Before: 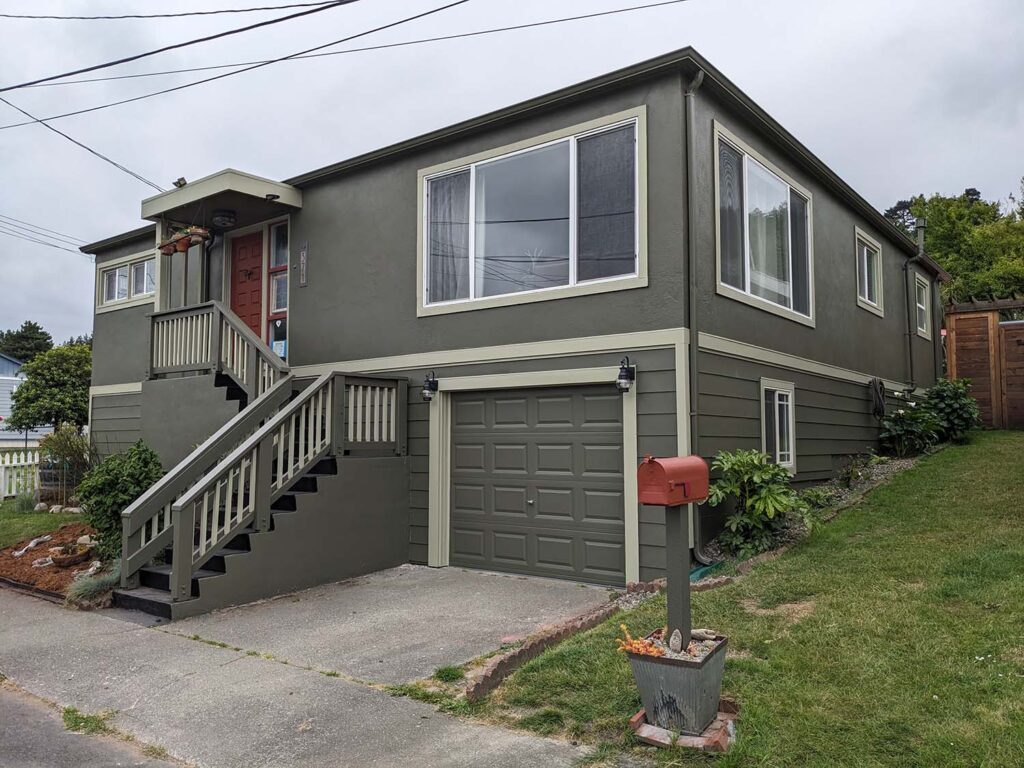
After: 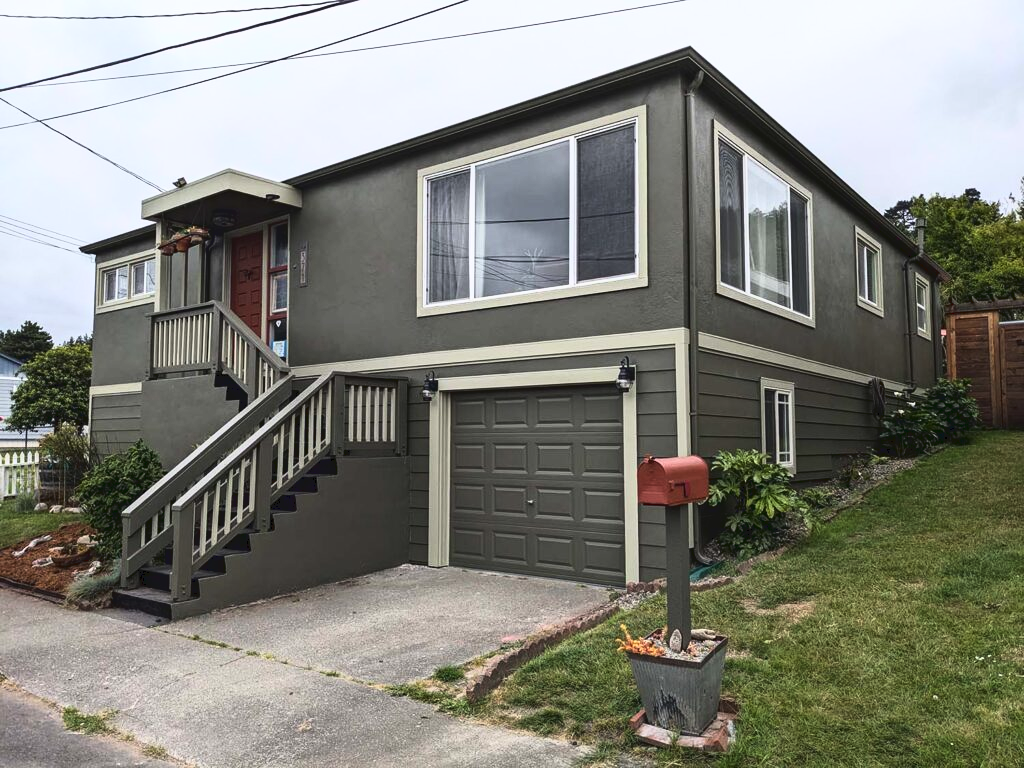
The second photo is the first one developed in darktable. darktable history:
tone curve: curves: ch0 [(0, 0) (0.003, 0.063) (0.011, 0.063) (0.025, 0.063) (0.044, 0.066) (0.069, 0.071) (0.1, 0.09) (0.136, 0.116) (0.177, 0.144) (0.224, 0.192) (0.277, 0.246) (0.335, 0.311) (0.399, 0.399) (0.468, 0.49) (0.543, 0.589) (0.623, 0.709) (0.709, 0.827) (0.801, 0.918) (0.898, 0.969) (1, 1)], color space Lab, linked channels, preserve colors none
